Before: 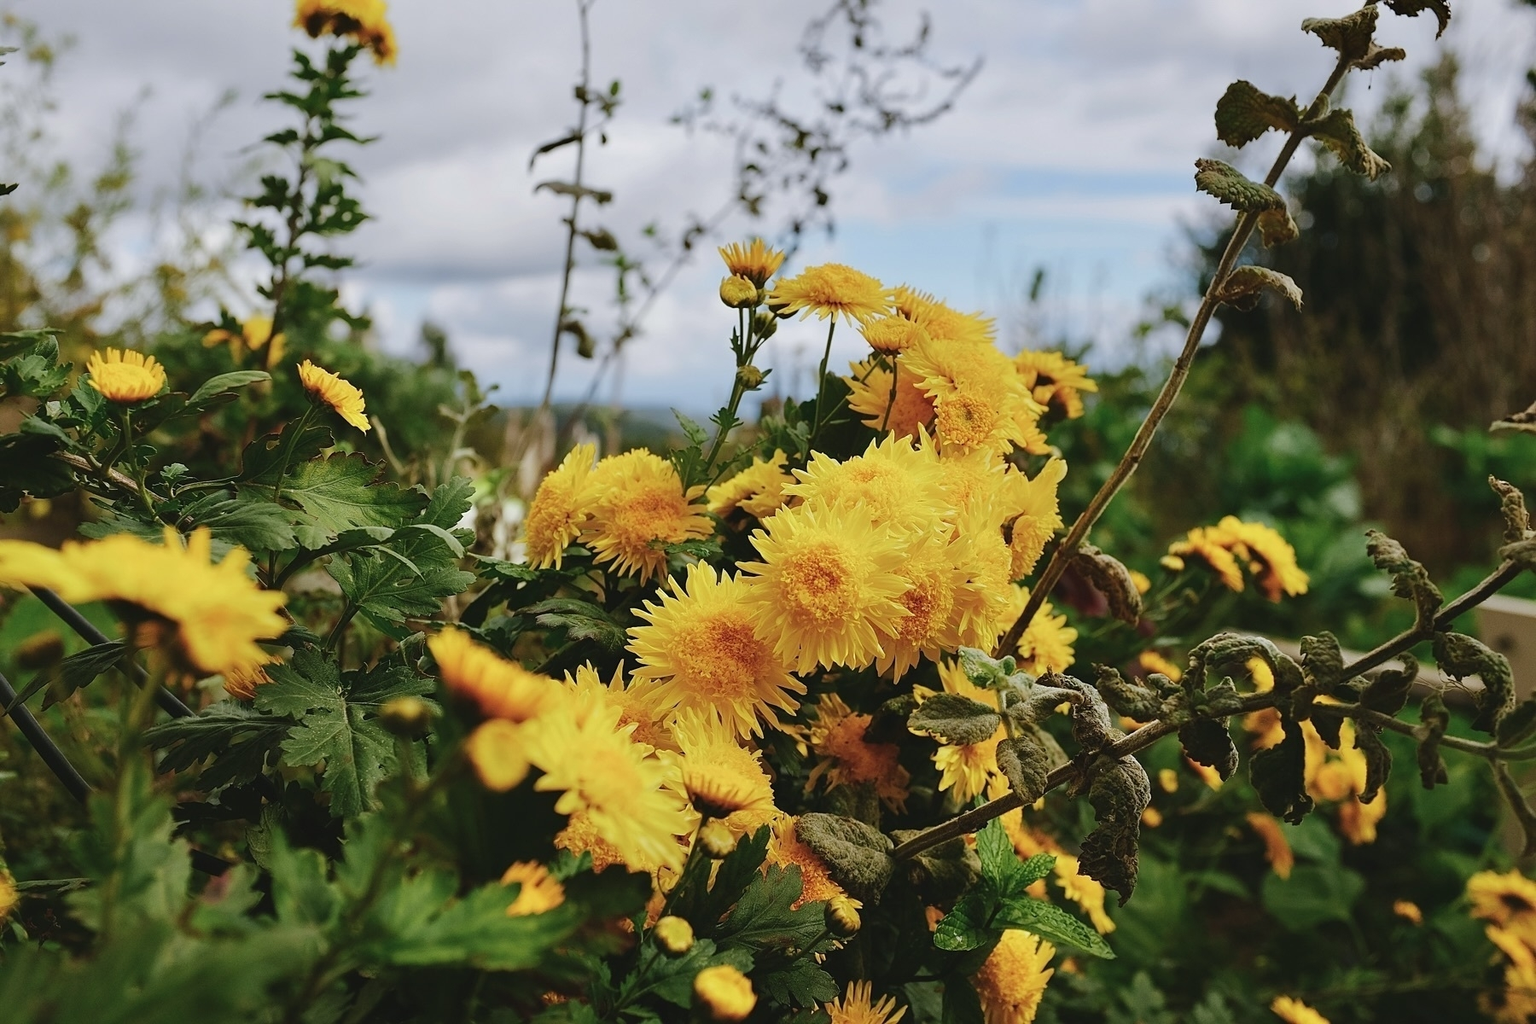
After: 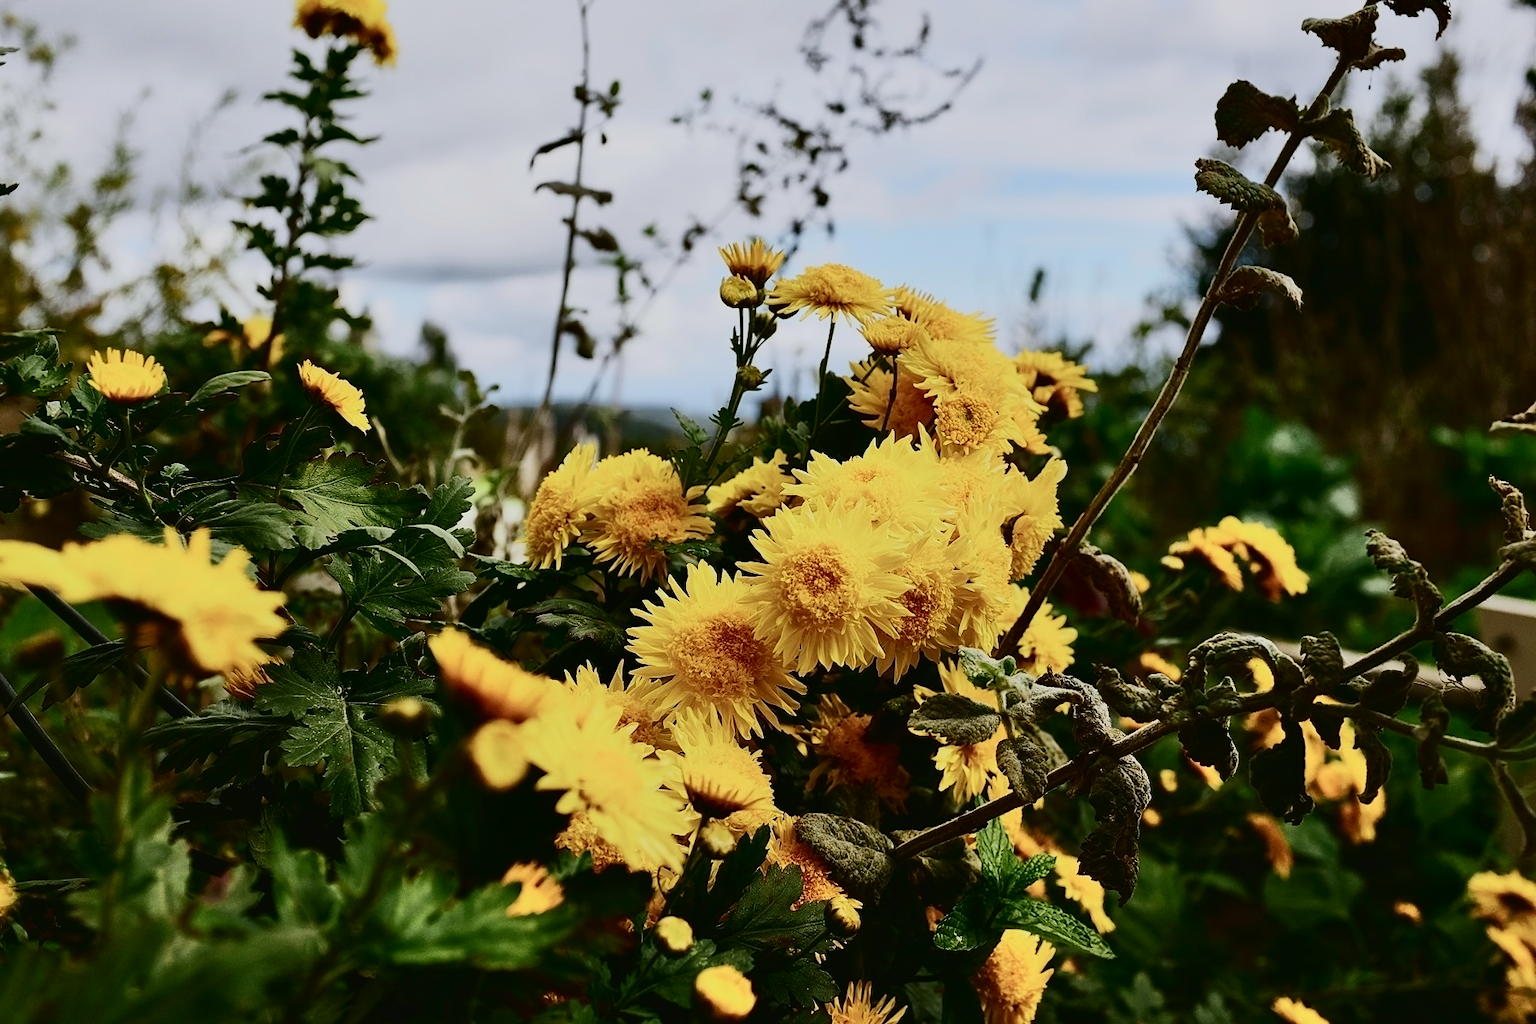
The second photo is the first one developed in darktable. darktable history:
exposure: exposure -0.174 EV, compensate highlight preservation false
shadows and highlights: shadows 37.58, highlights -27.85, shadows color adjustment 99.15%, highlights color adjustment 0.645%, soften with gaussian
tone curve: curves: ch0 [(0, 0) (0.003, 0.006) (0.011, 0.006) (0.025, 0.008) (0.044, 0.014) (0.069, 0.02) (0.1, 0.025) (0.136, 0.037) (0.177, 0.053) (0.224, 0.086) (0.277, 0.13) (0.335, 0.189) (0.399, 0.253) (0.468, 0.375) (0.543, 0.521) (0.623, 0.671) (0.709, 0.789) (0.801, 0.841) (0.898, 0.889) (1, 1)], color space Lab, independent channels, preserve colors none
